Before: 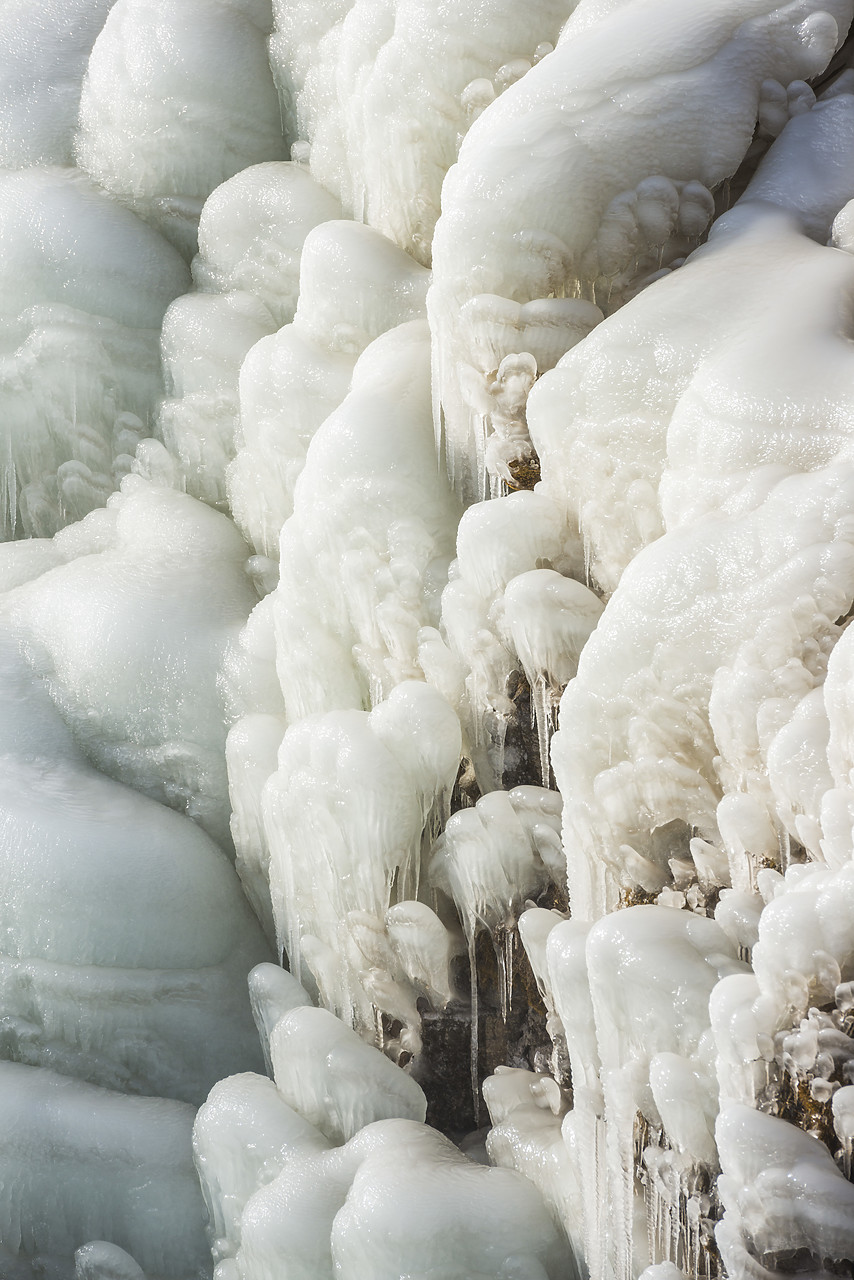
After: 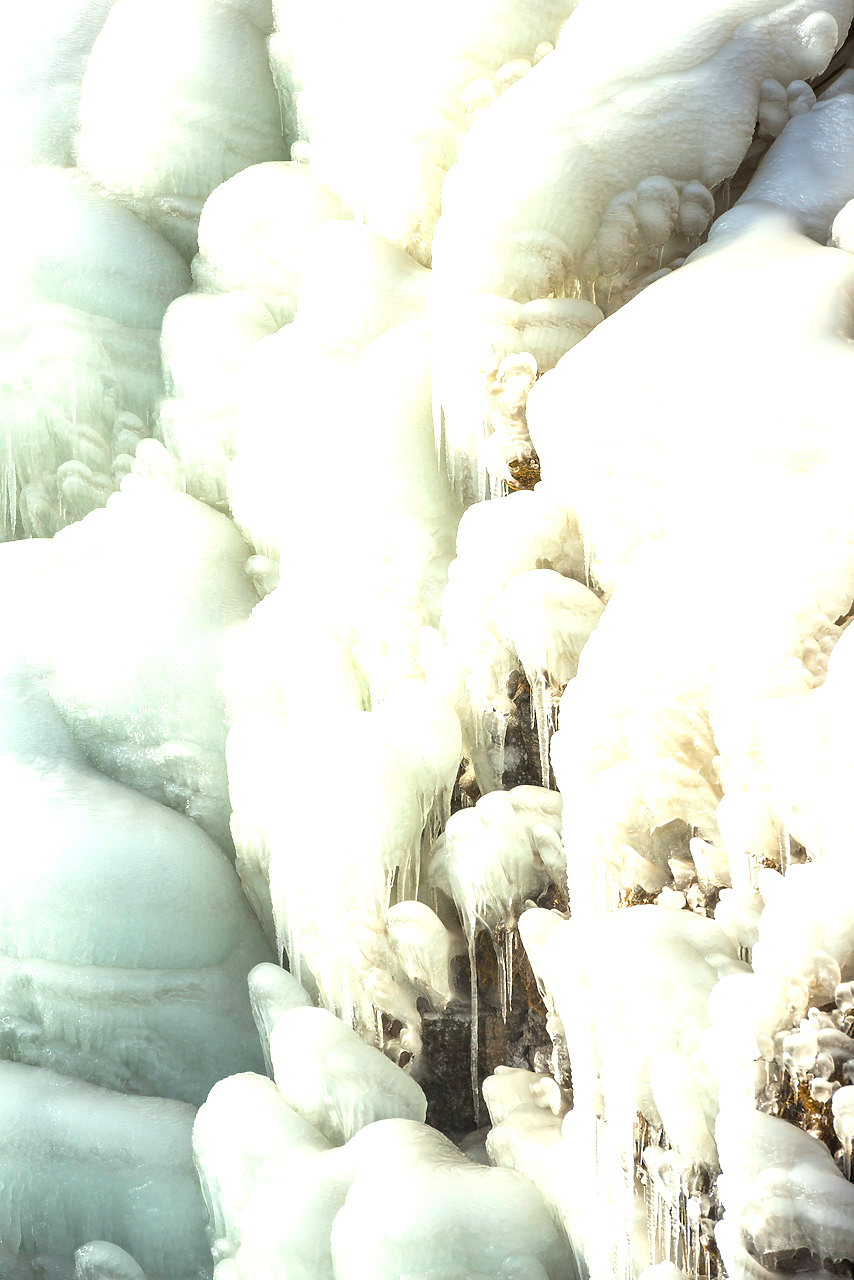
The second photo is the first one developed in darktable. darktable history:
color correction: highlights a* -4.28, highlights b* 6.53
exposure: black level correction 0.001, exposure 1 EV, compensate highlight preservation false
